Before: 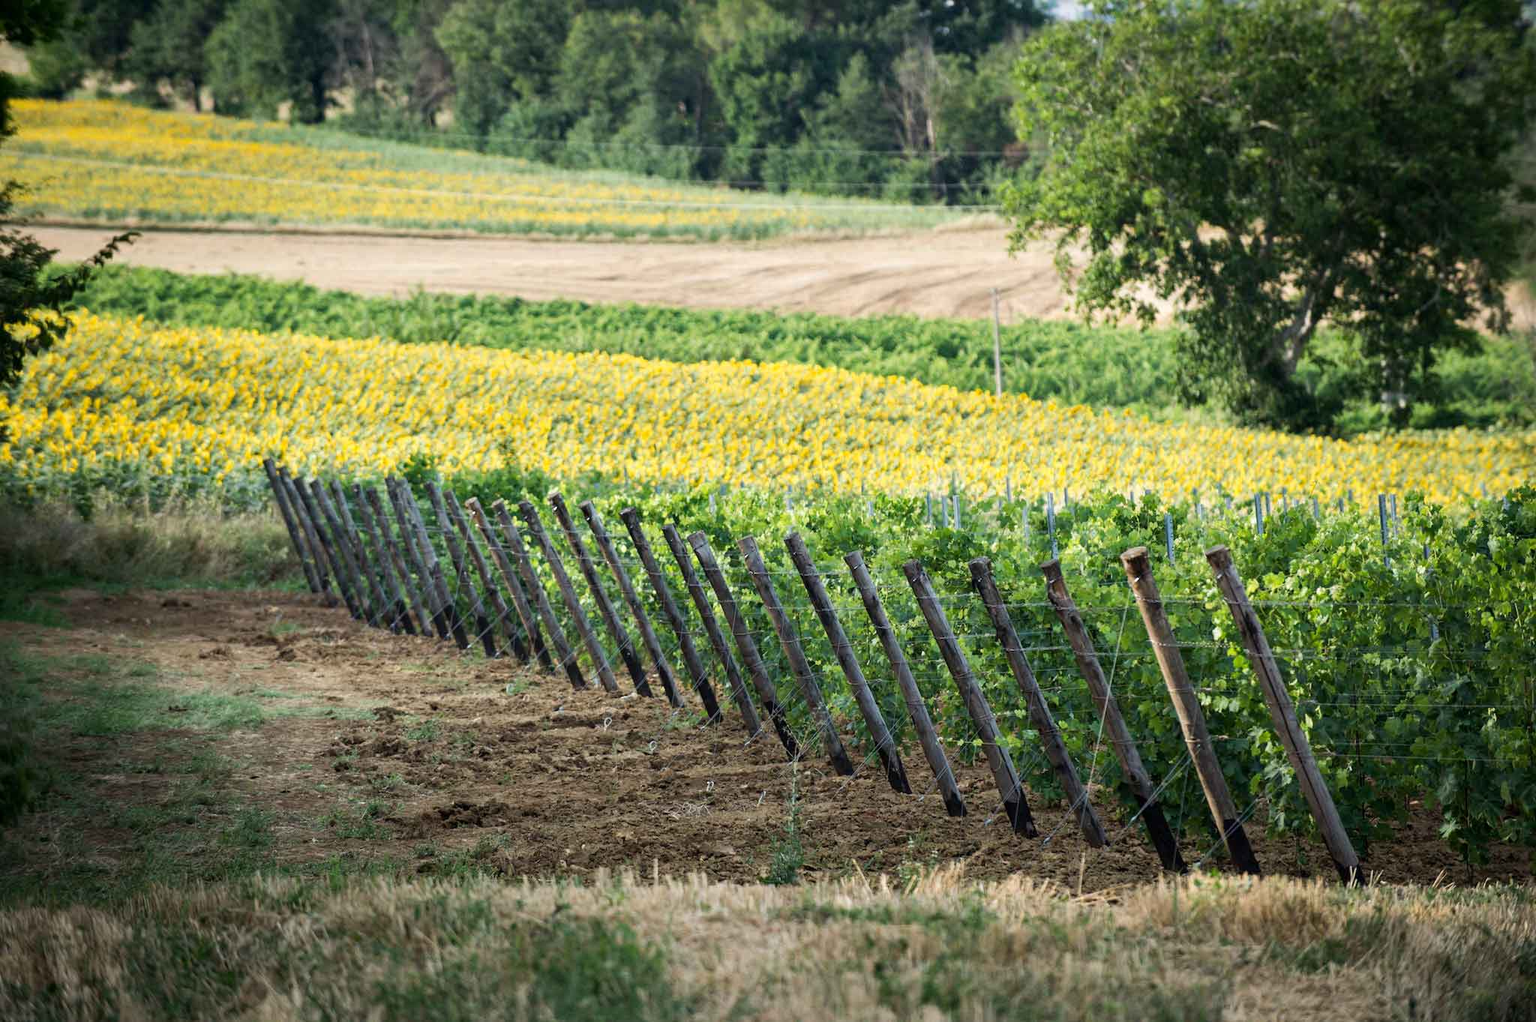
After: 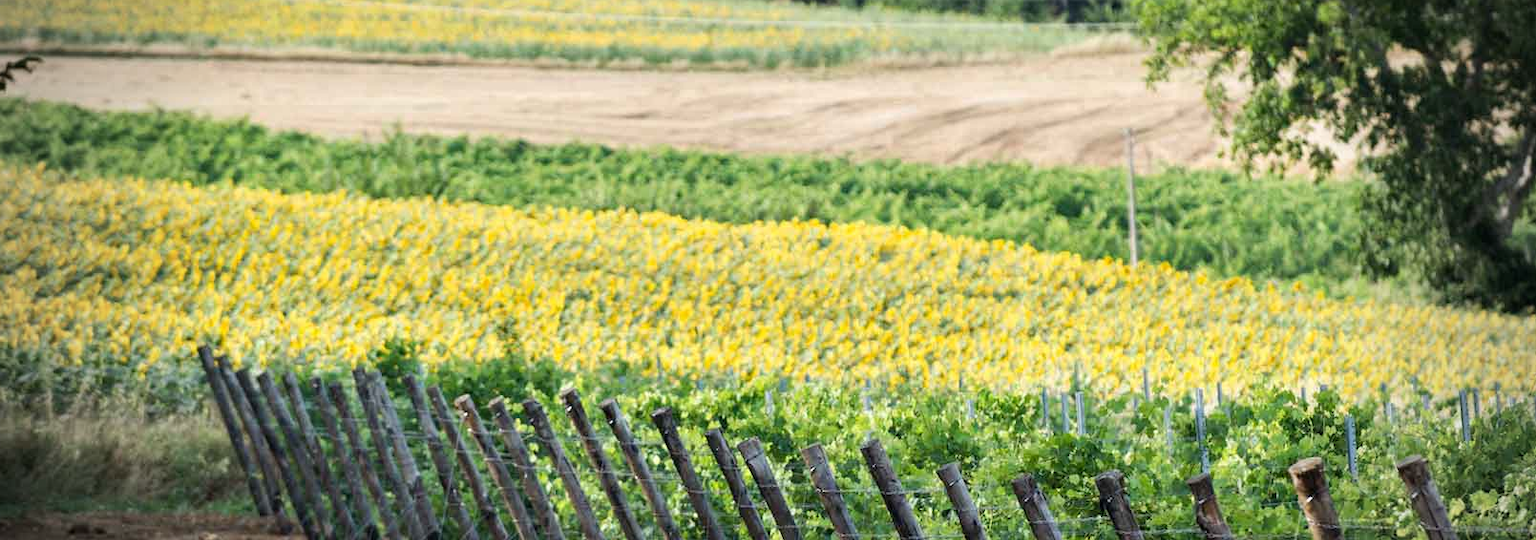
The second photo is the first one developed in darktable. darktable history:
crop: left 7.036%, top 18.398%, right 14.379%, bottom 40.043%
vignetting: fall-off start 71.74%
